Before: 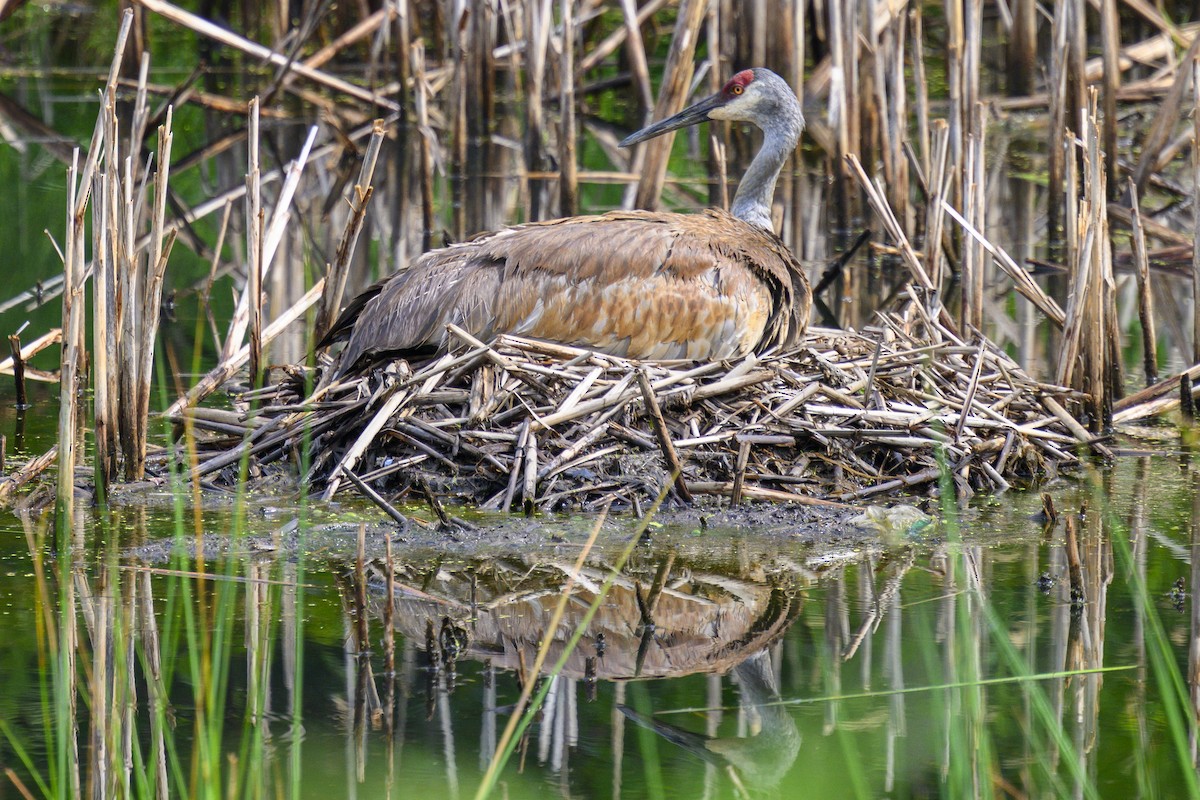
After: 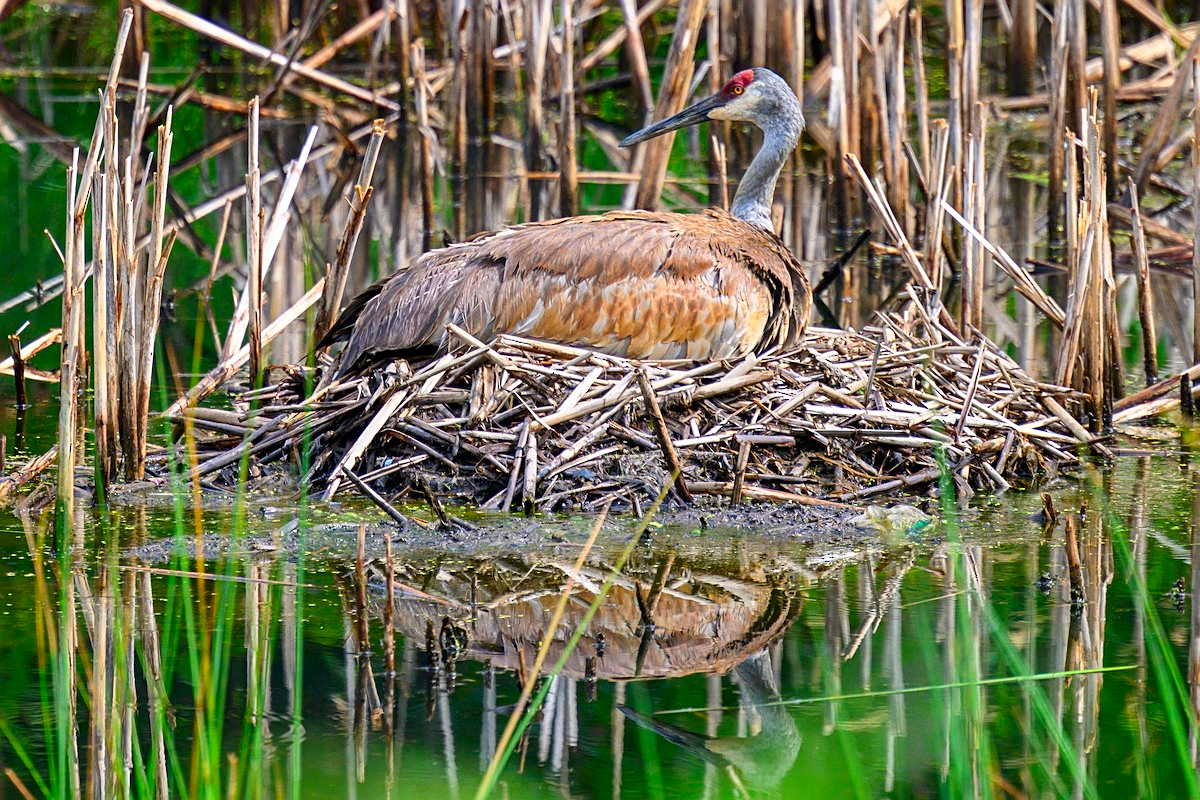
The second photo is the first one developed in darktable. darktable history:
sharpen: on, module defaults
contrast brightness saturation: contrast 0.088, saturation 0.272
